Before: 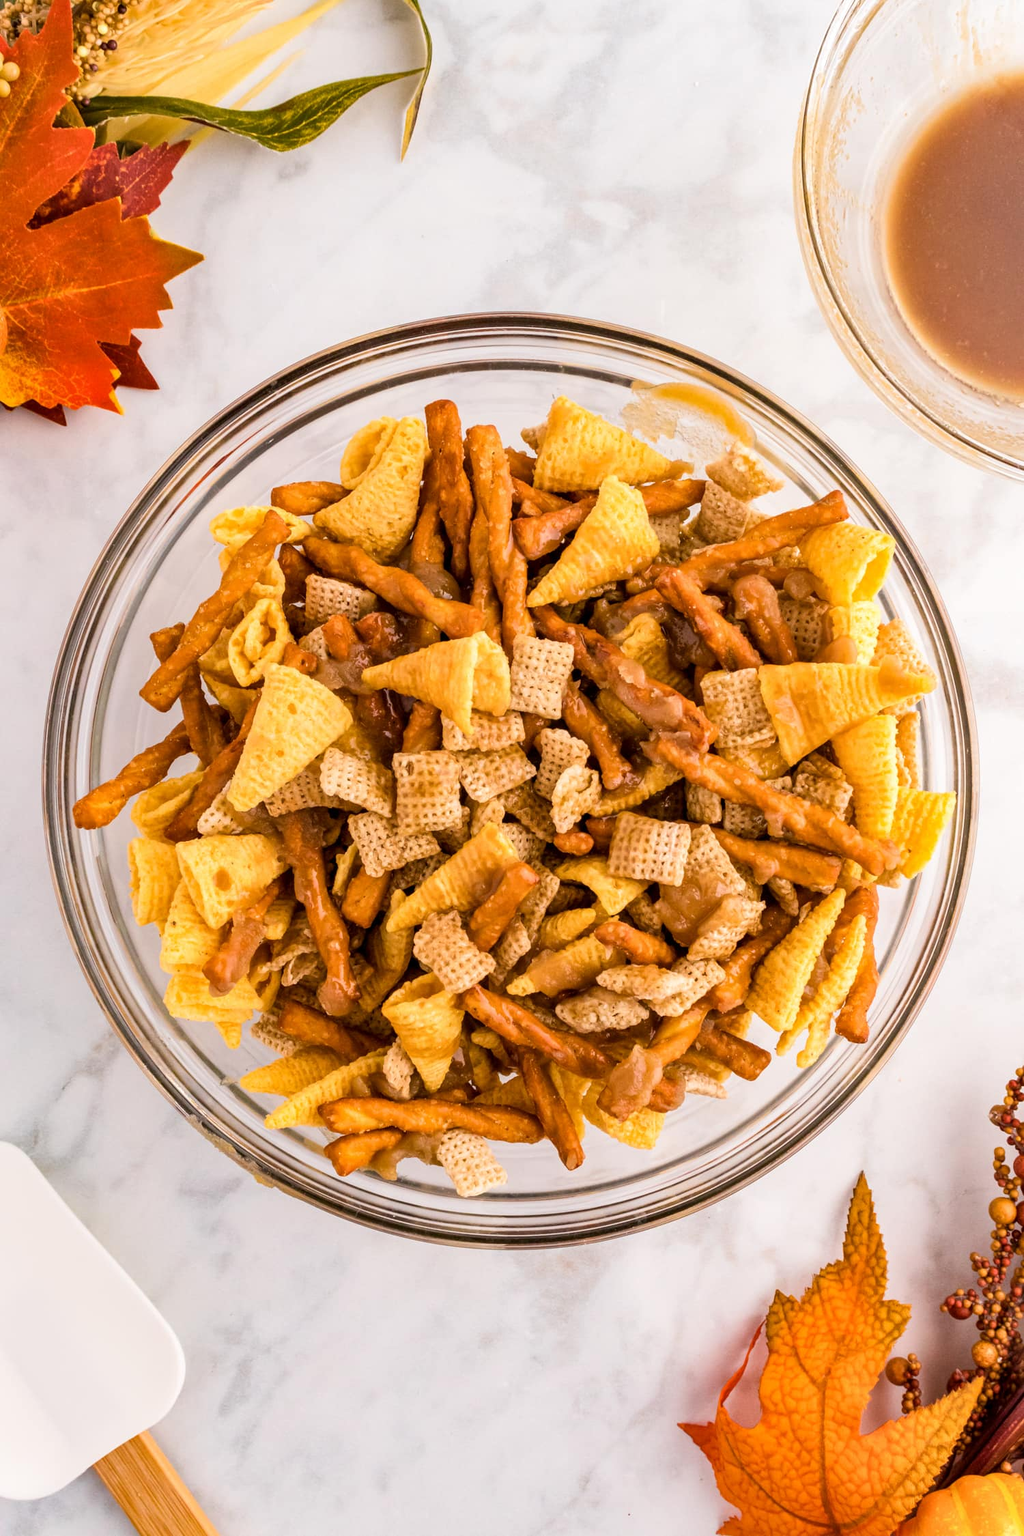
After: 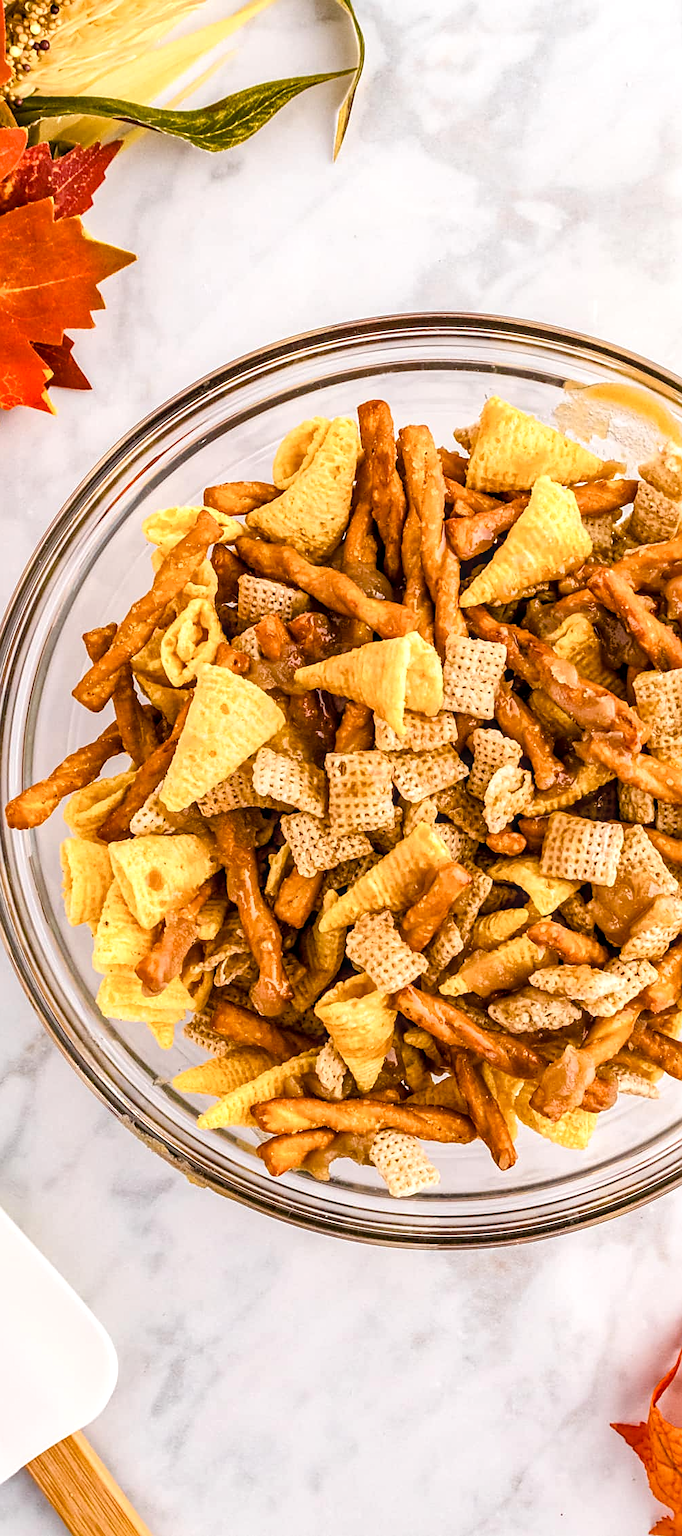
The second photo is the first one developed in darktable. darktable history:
local contrast: on, module defaults
crop and rotate: left 6.617%, right 26.717%
sharpen: on, module defaults
color balance rgb: linear chroma grading › shadows 32%, linear chroma grading › global chroma -2%, linear chroma grading › mid-tones 4%, perceptual saturation grading › global saturation -2%, perceptual saturation grading › highlights -8%, perceptual saturation grading › mid-tones 8%, perceptual saturation grading › shadows 4%, perceptual brilliance grading › highlights 8%, perceptual brilliance grading › mid-tones 4%, perceptual brilliance grading › shadows 2%, global vibrance 16%, saturation formula JzAzBz (2021)
